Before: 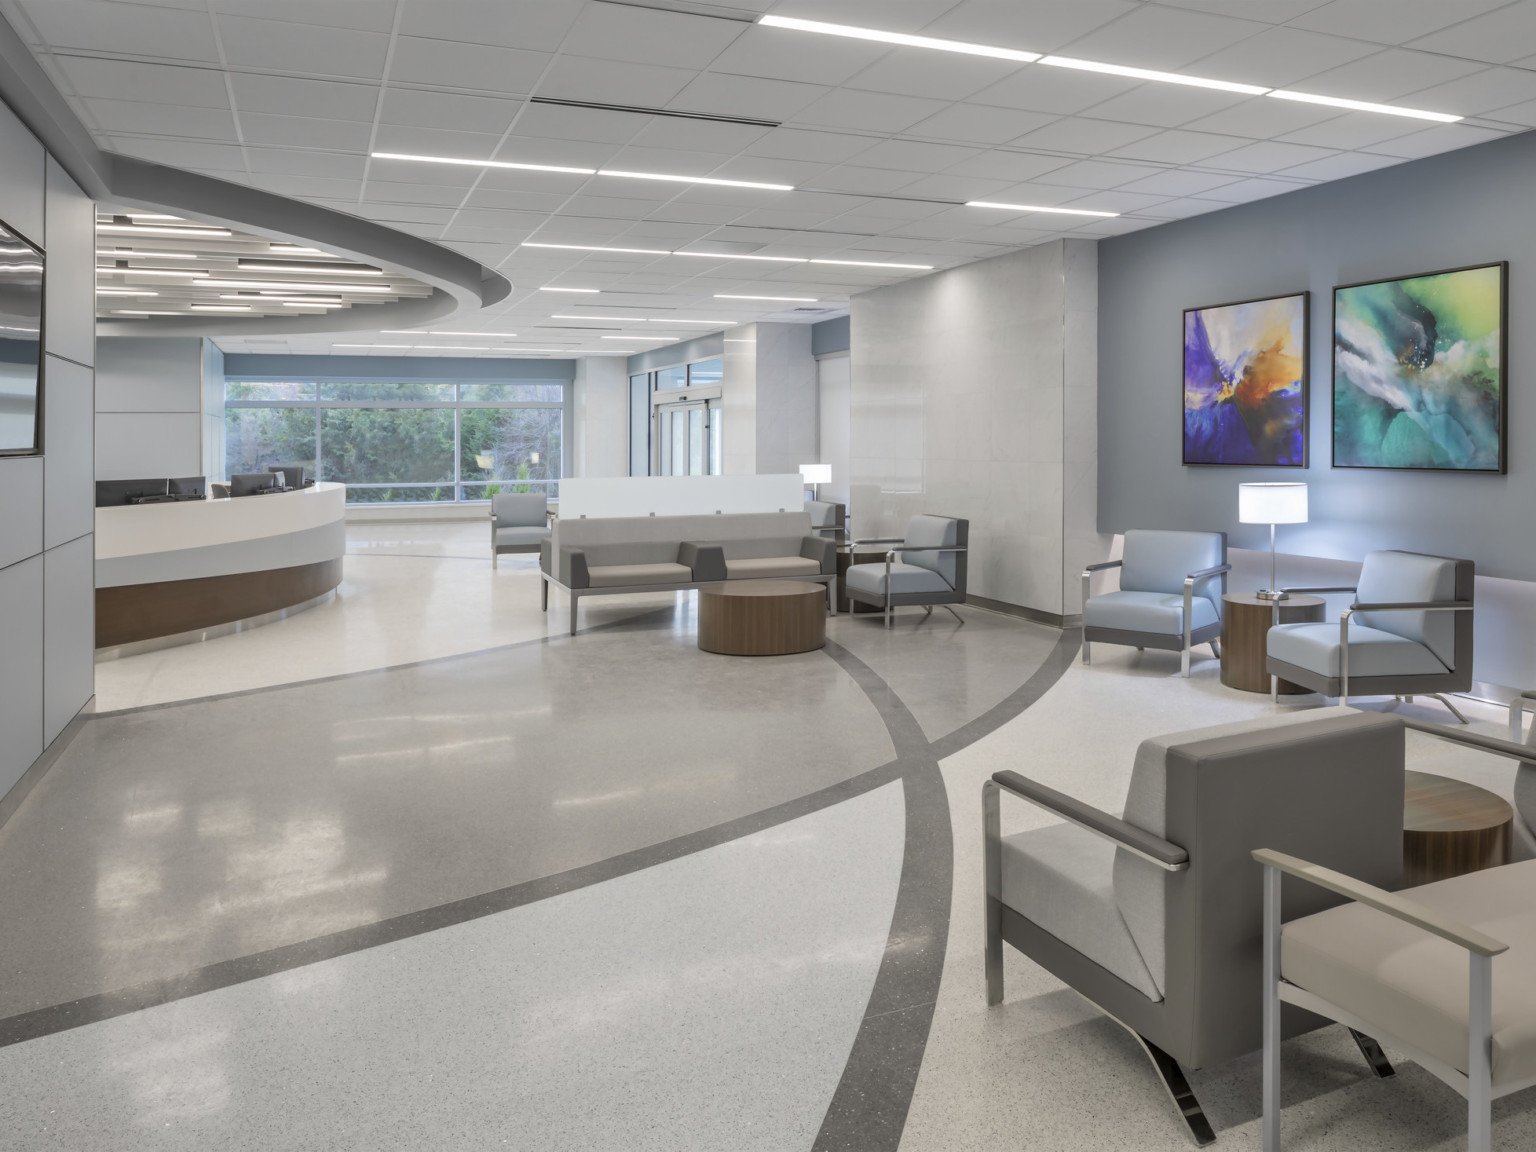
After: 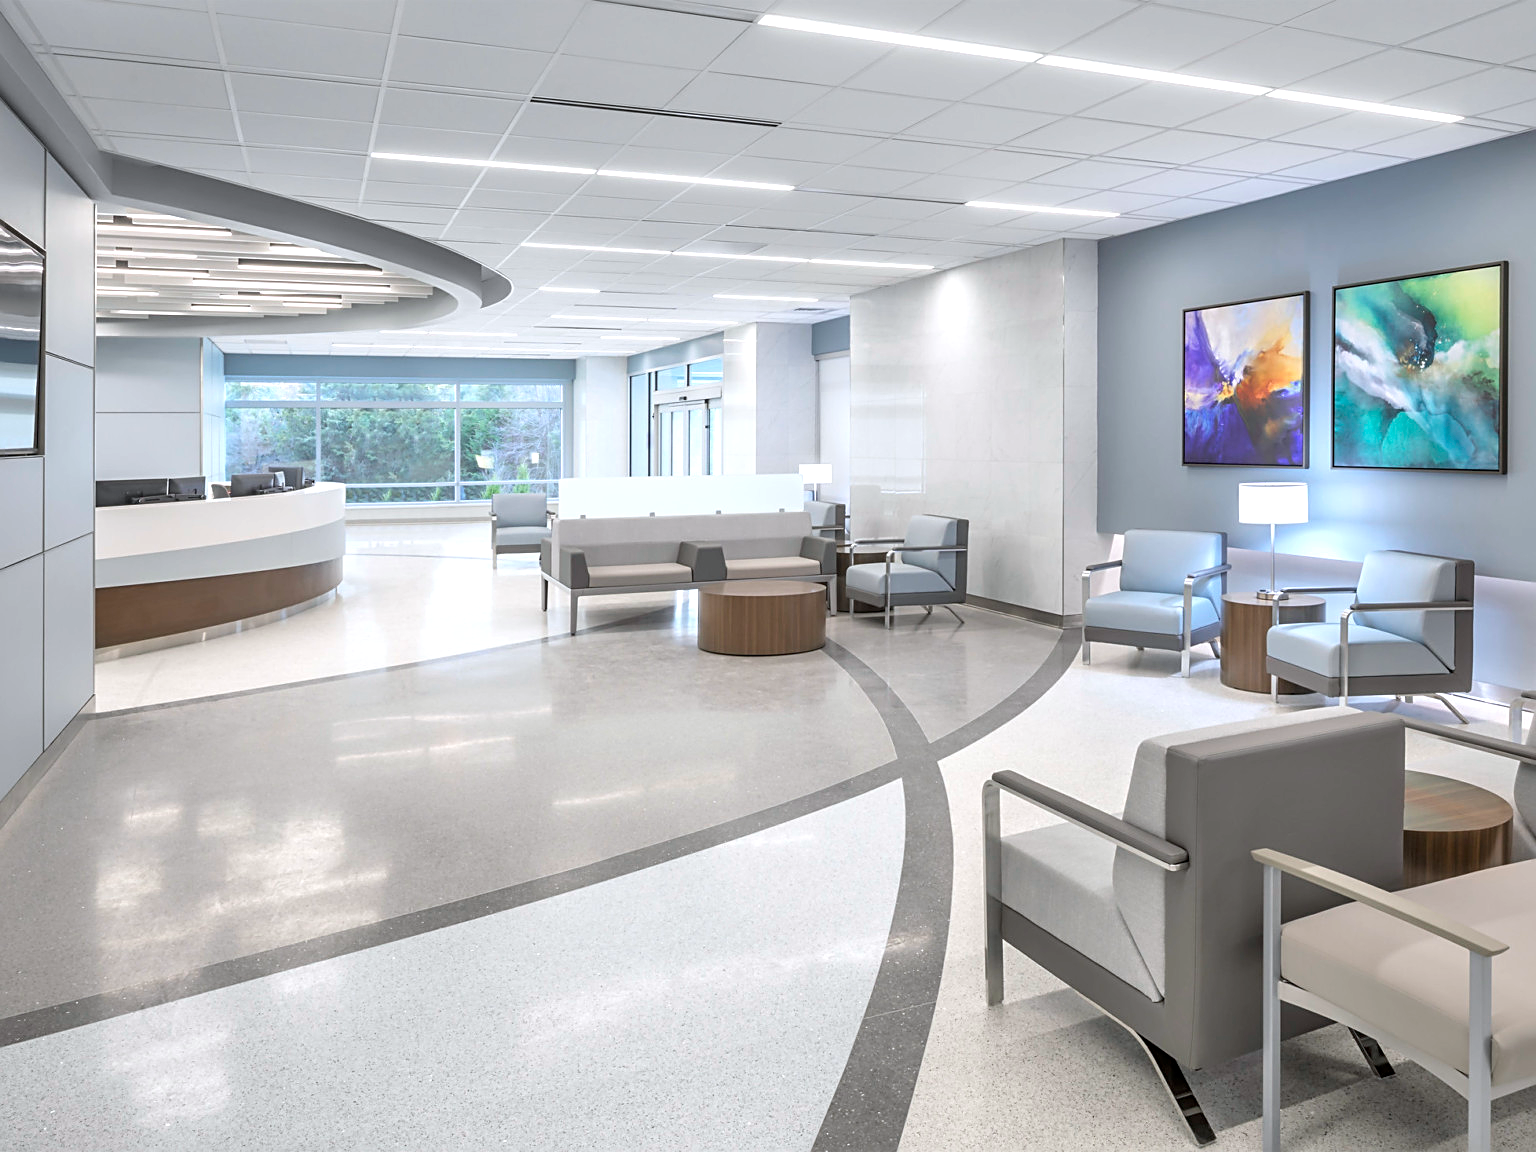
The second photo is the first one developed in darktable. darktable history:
exposure: exposure 0.661 EV, compensate highlight preservation false
sharpen: on, module defaults
white balance: red 0.983, blue 1.036
